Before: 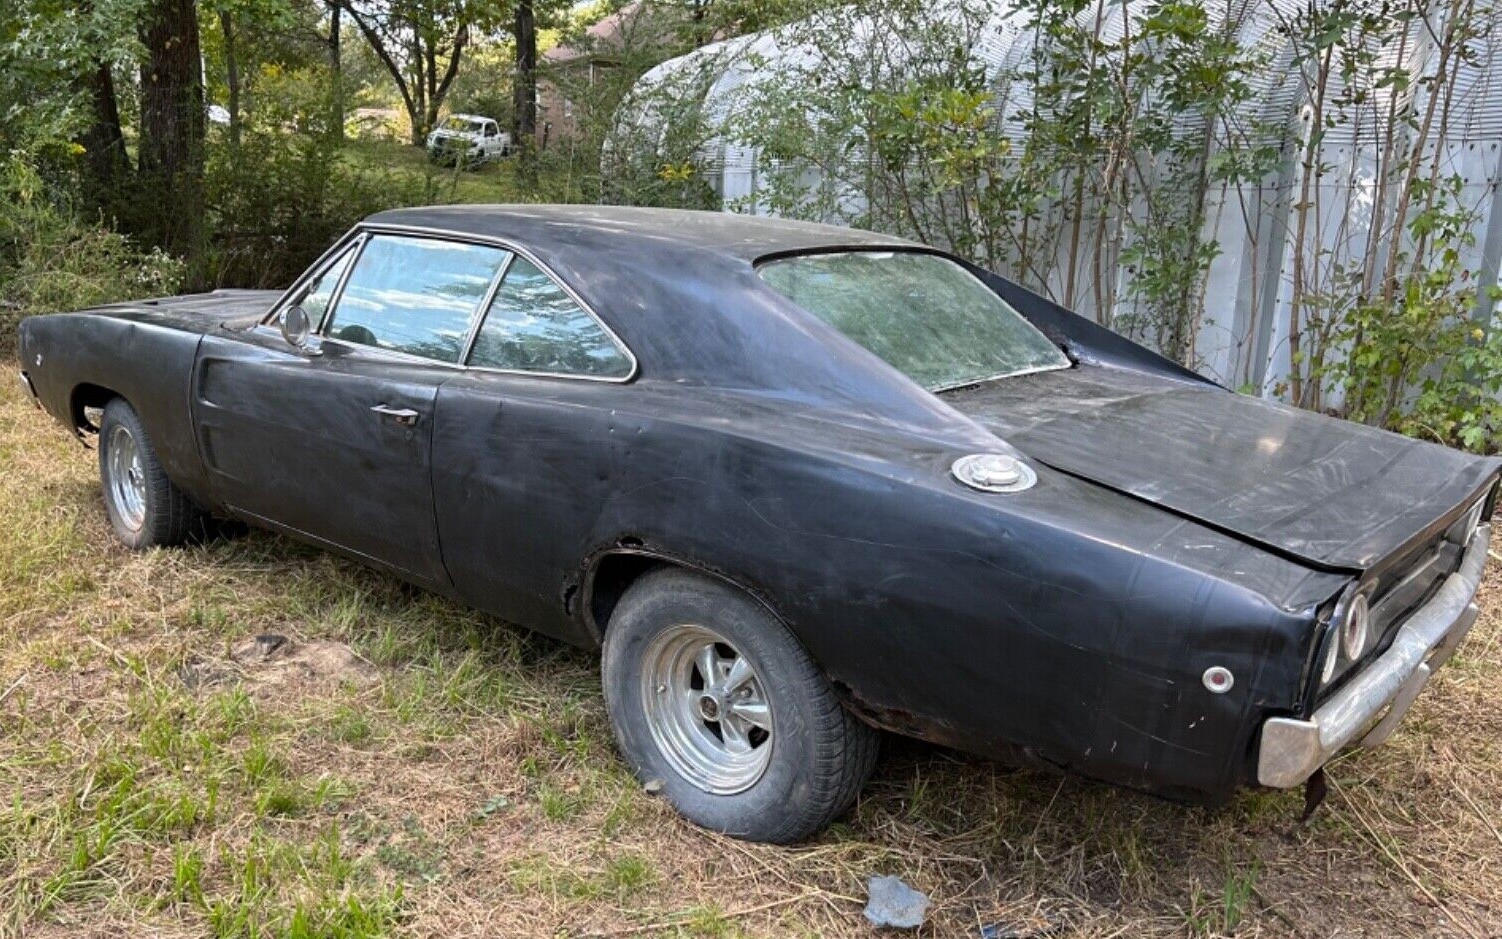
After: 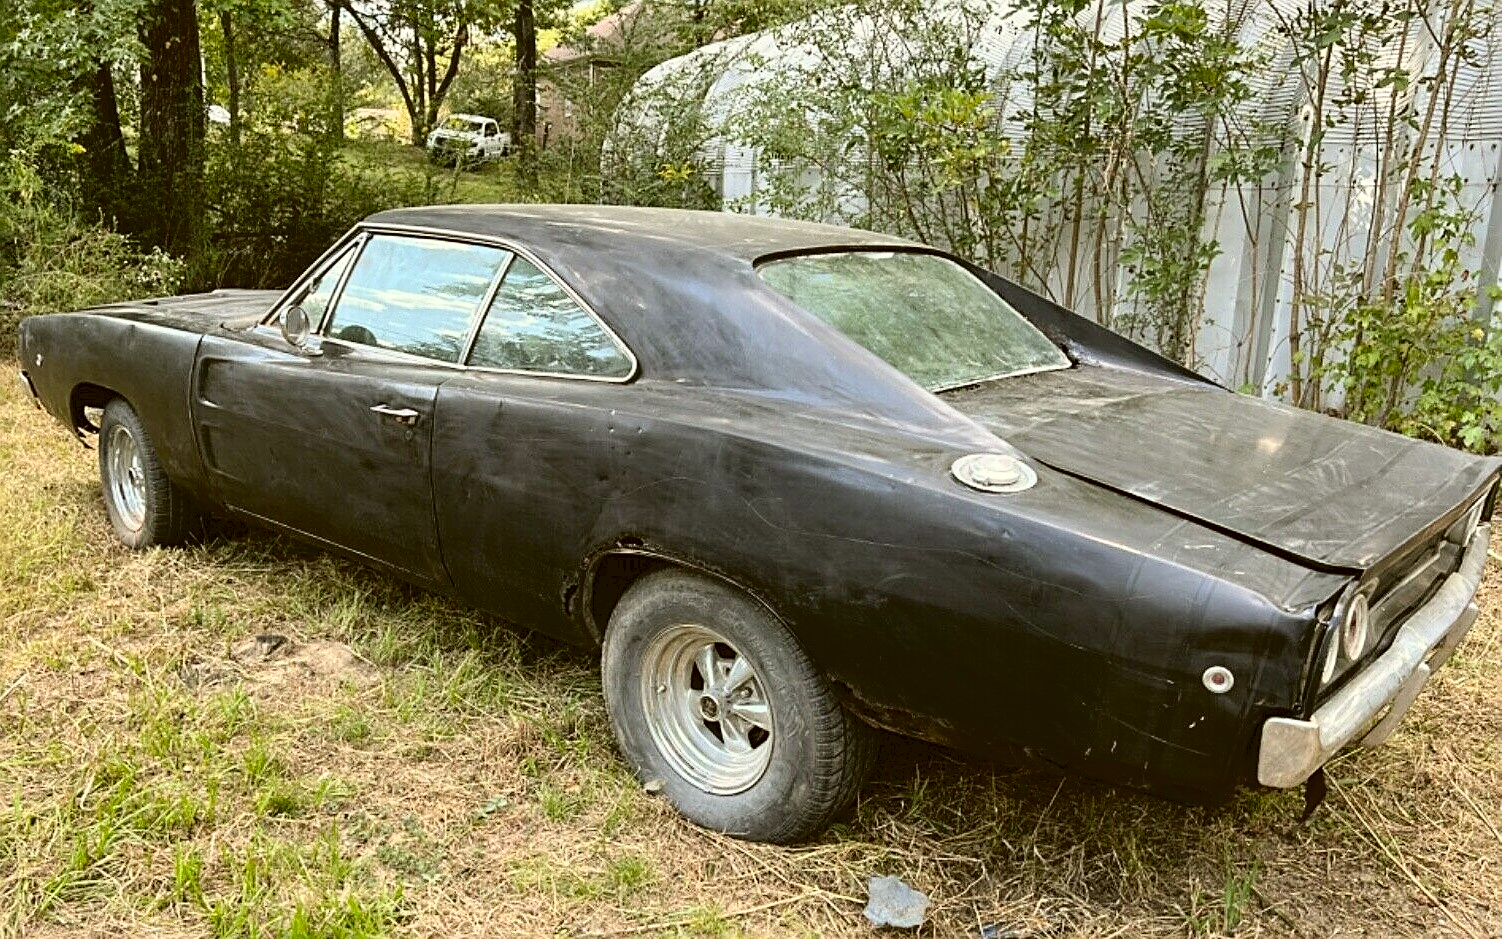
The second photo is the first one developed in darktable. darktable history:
tone curve: curves: ch0 [(0, 0) (0.003, 0.047) (0.011, 0.051) (0.025, 0.051) (0.044, 0.057) (0.069, 0.068) (0.1, 0.076) (0.136, 0.108) (0.177, 0.166) (0.224, 0.229) (0.277, 0.299) (0.335, 0.364) (0.399, 0.46) (0.468, 0.553) (0.543, 0.639) (0.623, 0.724) (0.709, 0.808) (0.801, 0.886) (0.898, 0.954) (1, 1)], color space Lab, independent channels, preserve colors none
color correction: highlights a* -1.71, highlights b* 10.06, shadows a* 0.419, shadows b* 18.64
sharpen: on, module defaults
